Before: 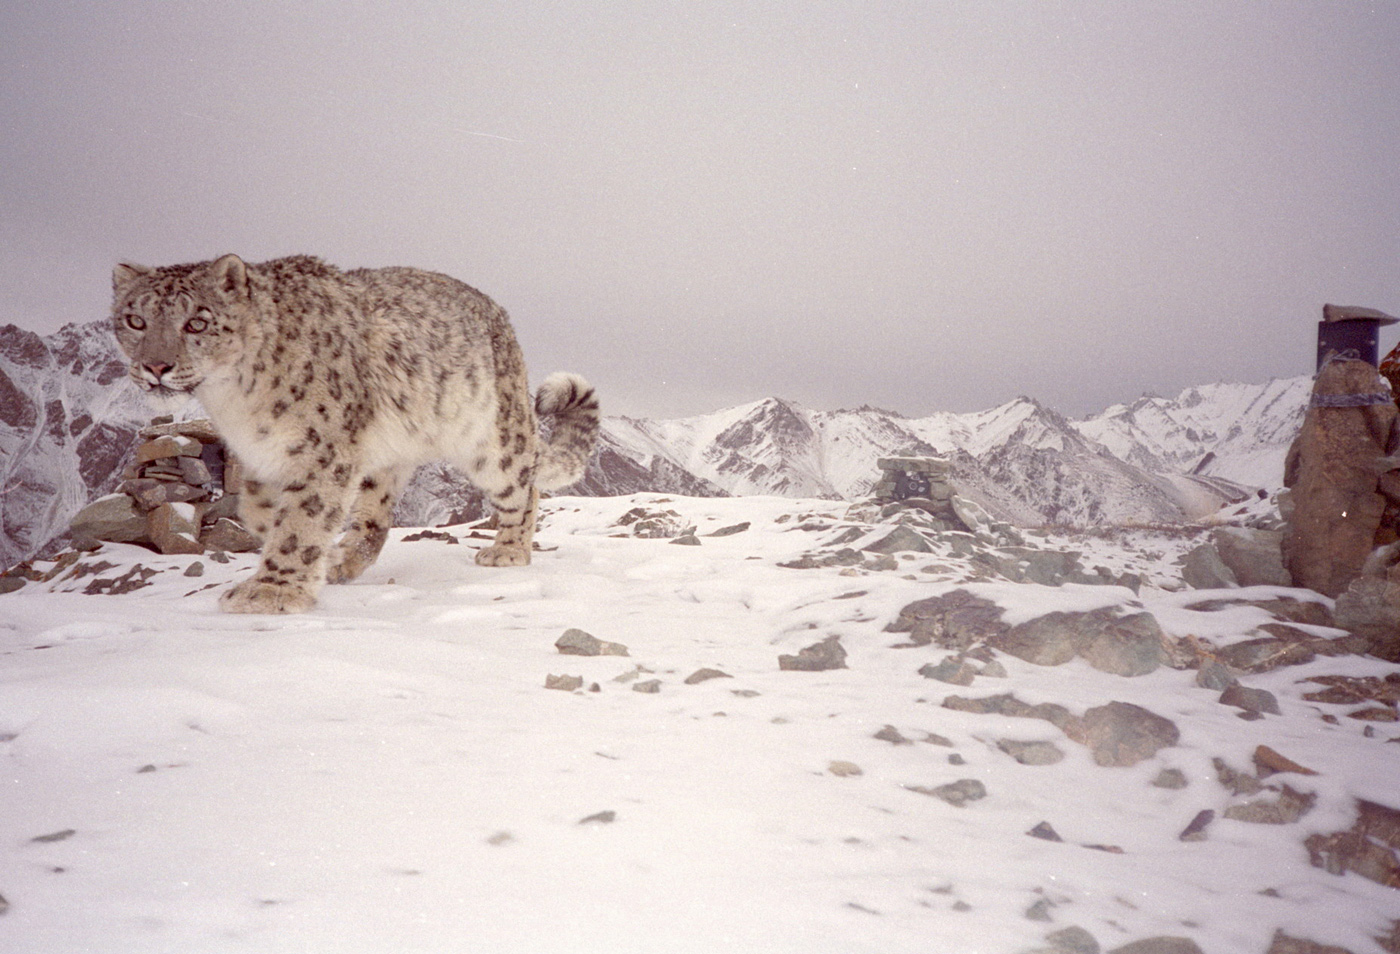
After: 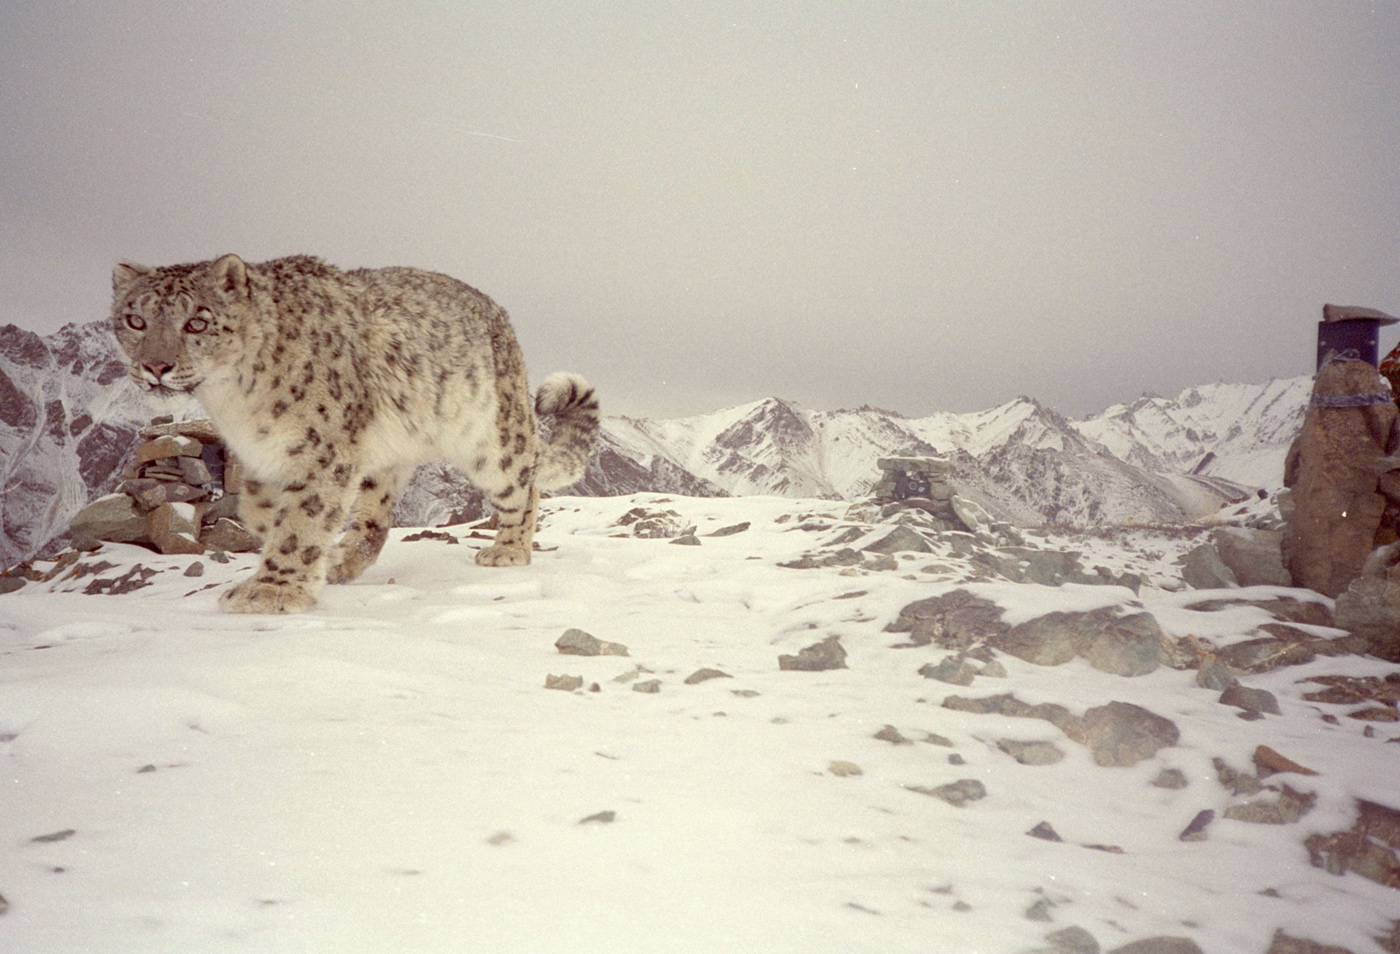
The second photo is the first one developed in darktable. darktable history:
color correction: highlights a* -4.42, highlights b* 7.3
